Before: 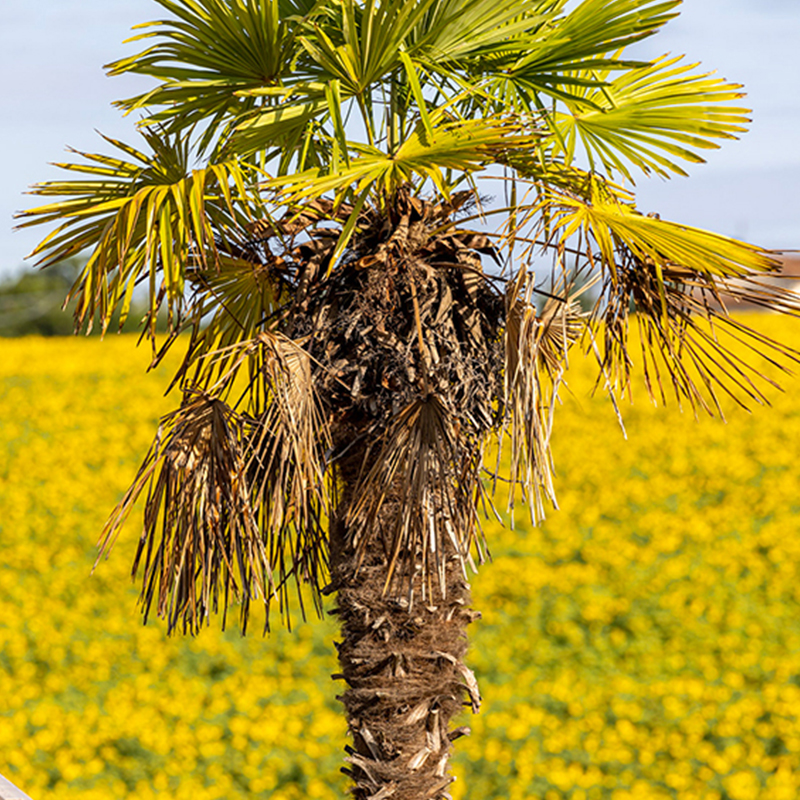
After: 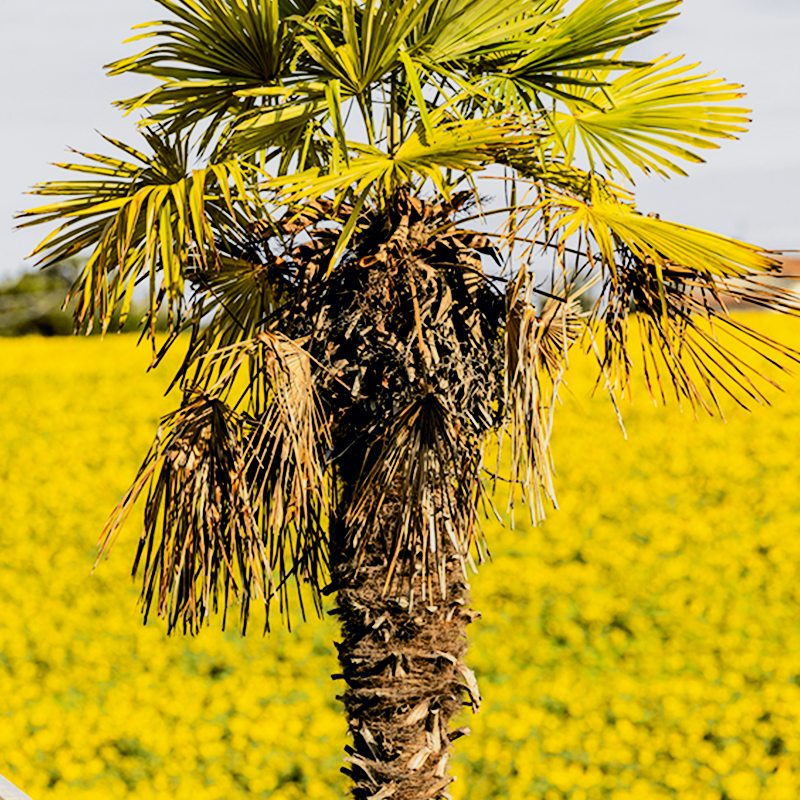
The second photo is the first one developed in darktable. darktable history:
tone curve: curves: ch0 [(0, 0) (0.071, 0.047) (0.266, 0.26) (0.483, 0.554) (0.753, 0.811) (1, 0.983)]; ch1 [(0, 0) (0.346, 0.307) (0.408, 0.387) (0.463, 0.465) (0.482, 0.493) (0.502, 0.5) (0.517, 0.502) (0.55, 0.548) (0.597, 0.61) (0.651, 0.698) (1, 1)]; ch2 [(0, 0) (0.346, 0.34) (0.434, 0.46) (0.485, 0.494) (0.5, 0.494) (0.517, 0.506) (0.526, 0.545) (0.583, 0.61) (0.625, 0.659) (1, 1)], color space Lab, independent channels, preserve colors none
filmic rgb: black relative exposure -5 EV, white relative exposure 3.5 EV, hardness 3.19, contrast 1.2, highlights saturation mix -50%
haze removal: compatibility mode true, adaptive false
